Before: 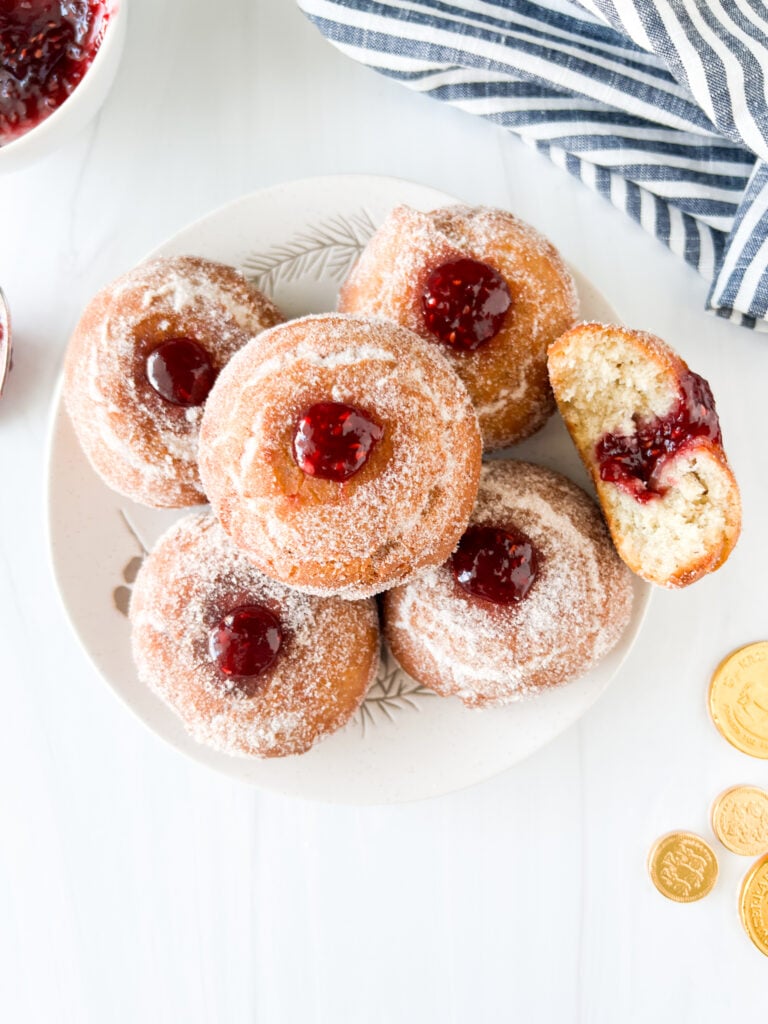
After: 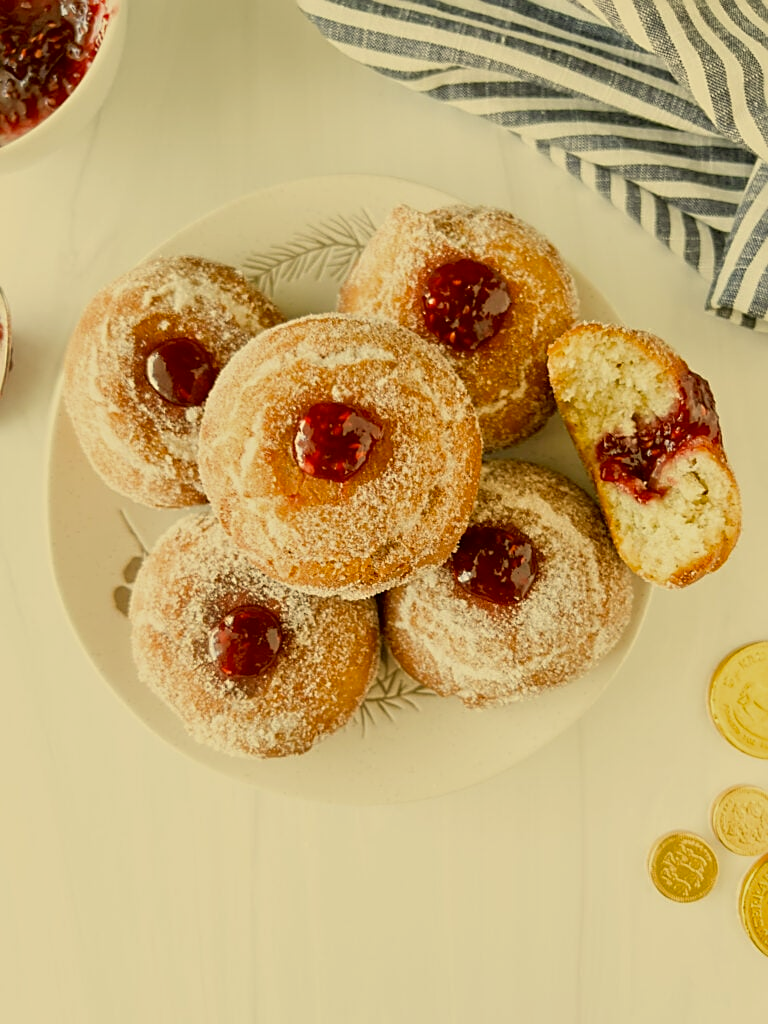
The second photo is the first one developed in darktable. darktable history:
color correction: highlights a* 0.139, highlights b* 29.61, shadows a* -0.202, shadows b* 20.93
sharpen: on, module defaults
tone equalizer: -8 EV -0.002 EV, -7 EV 0.005 EV, -6 EV -0.041 EV, -5 EV 0.015 EV, -4 EV -0.024 EV, -3 EV 0.02 EV, -2 EV -0.077 EV, -1 EV -0.313 EV, +0 EV -0.592 EV
